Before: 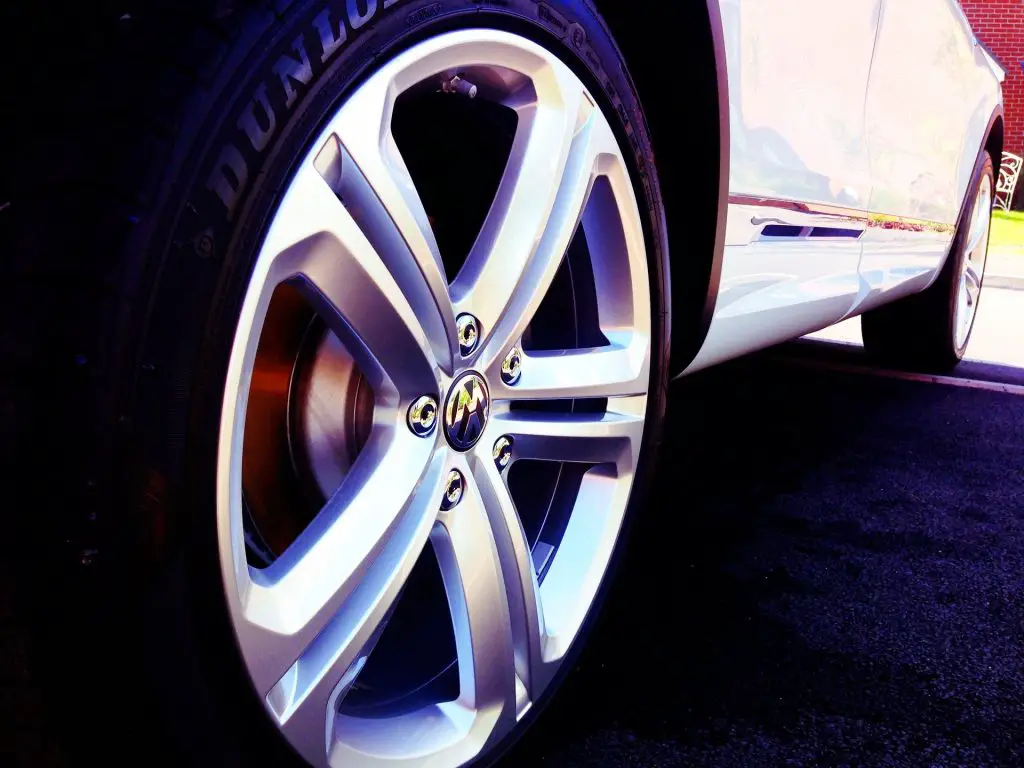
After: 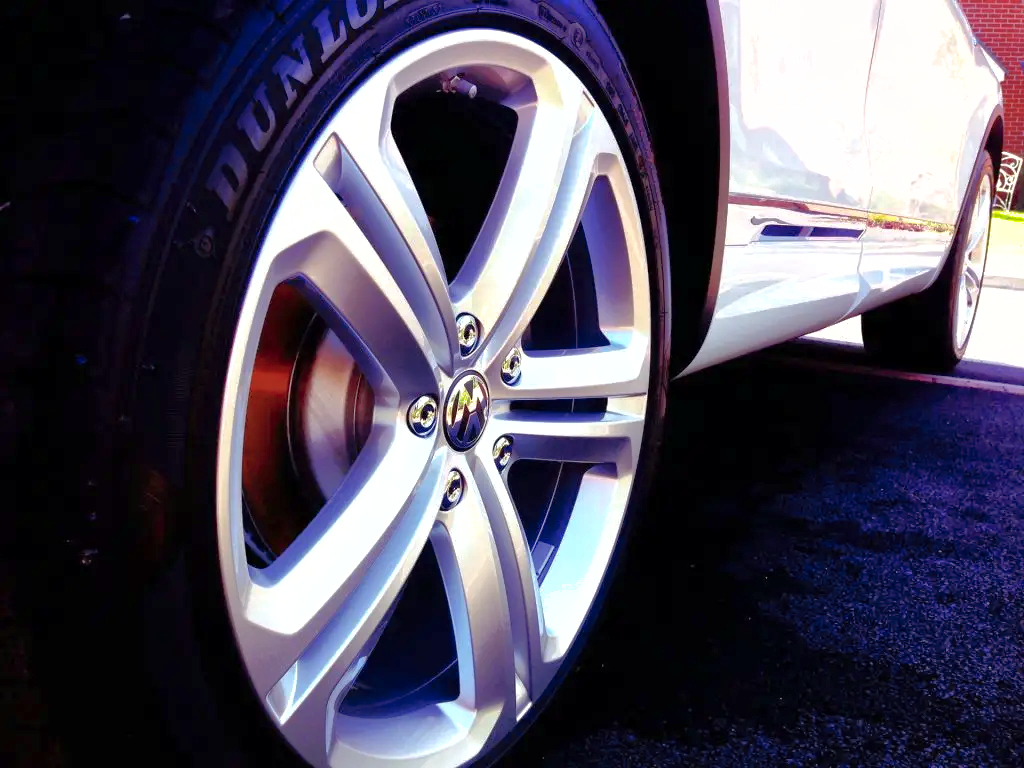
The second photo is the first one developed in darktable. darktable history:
color balance rgb: highlights gain › luminance 14.481%, linear chroma grading › global chroma -14.575%, perceptual saturation grading › global saturation 0.598%
shadows and highlights: on, module defaults
